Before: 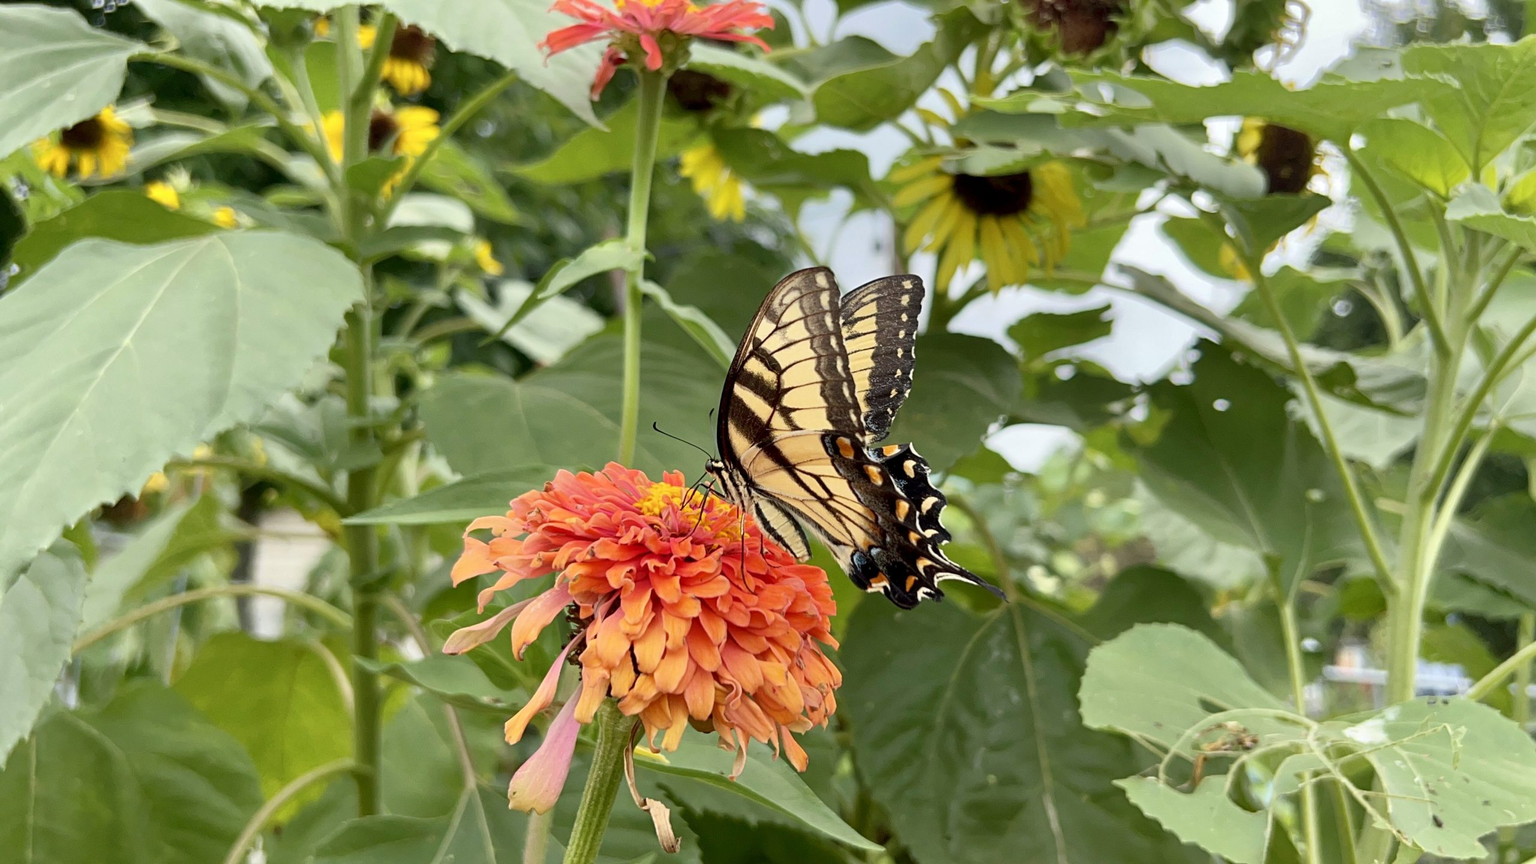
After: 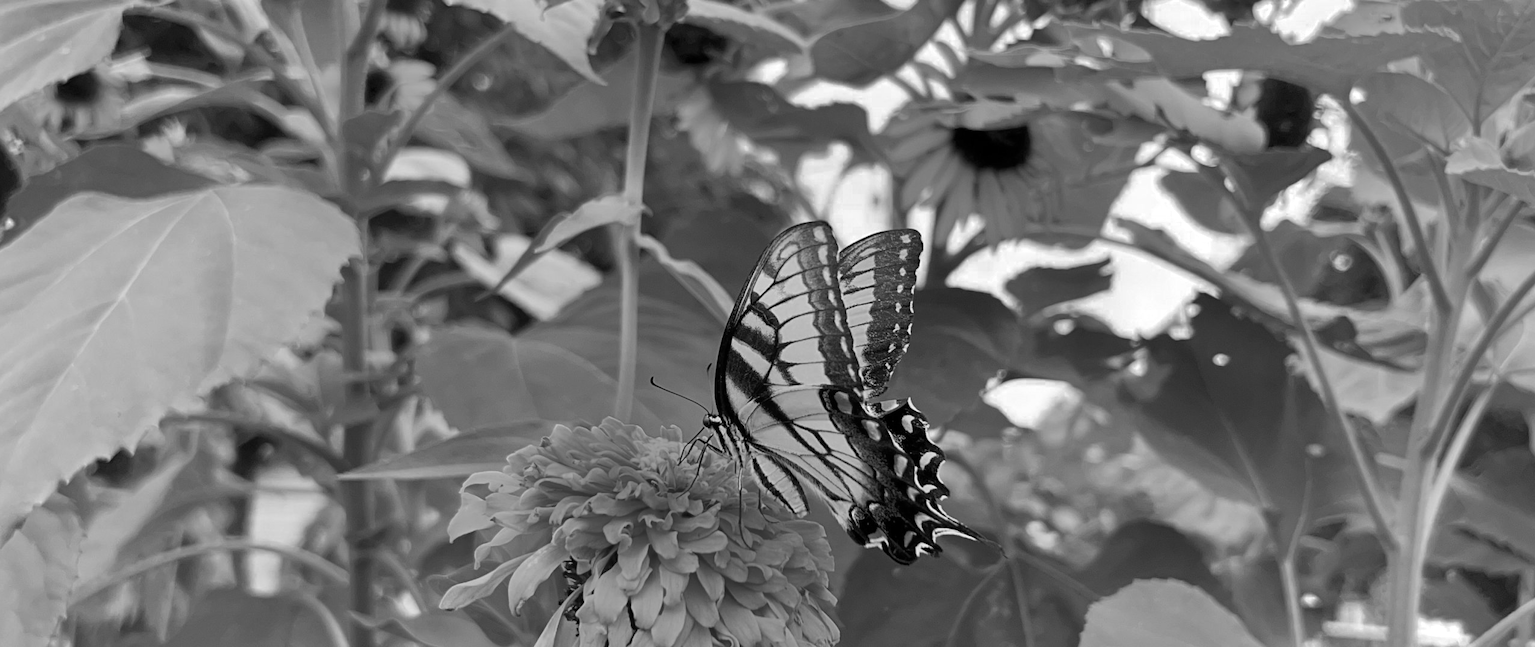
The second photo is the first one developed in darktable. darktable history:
color zones: curves: ch0 [(0, 0.352) (0.143, 0.407) (0.286, 0.386) (0.429, 0.431) (0.571, 0.829) (0.714, 0.853) (0.857, 0.833) (1, 0.352)]; ch1 [(0, 0.604) (0.072, 0.726) (0.096, 0.608) (0.205, 0.007) (0.571, -0.006) (0.839, -0.013) (0.857, -0.012) (1, 0.604)]
crop: left 0.387%, top 5.469%, bottom 19.809%
monochrome: a -35.87, b 49.73, size 1.7
